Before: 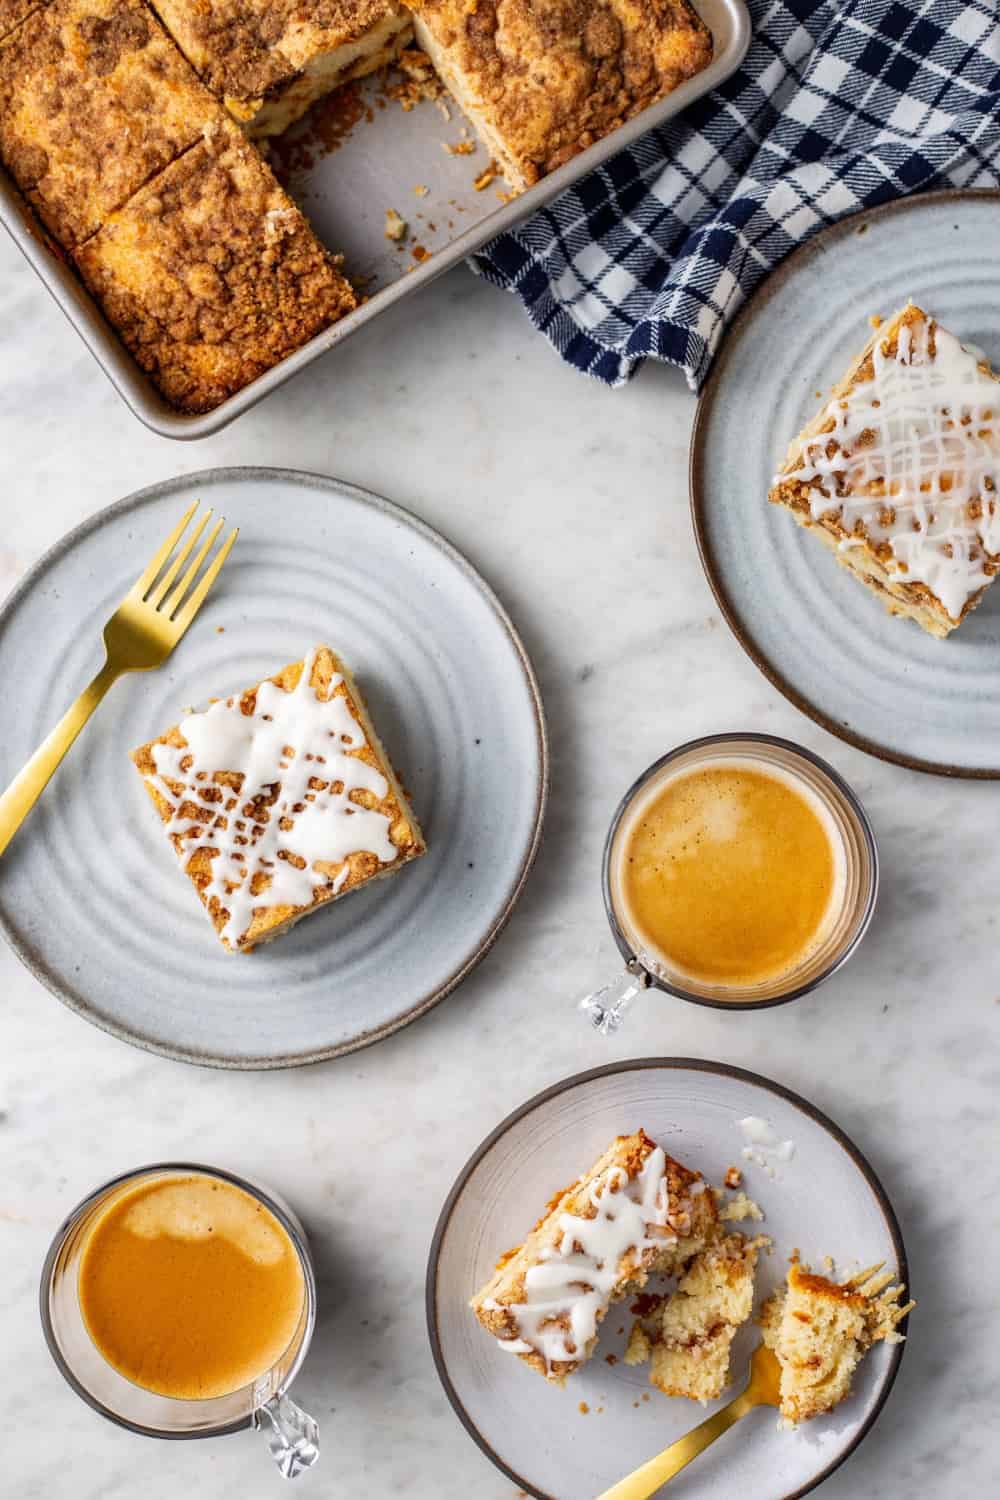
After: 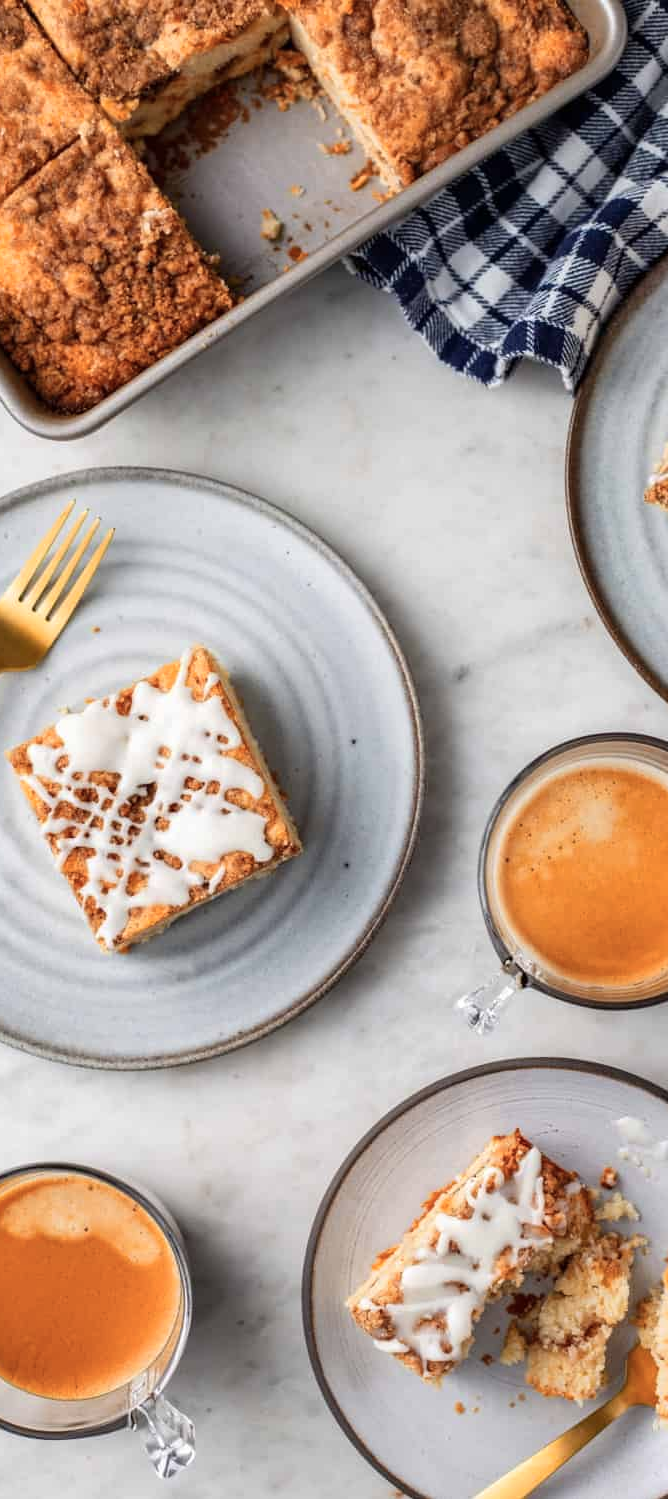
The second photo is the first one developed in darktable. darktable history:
crop and rotate: left 12.417%, right 20.773%
color zones: curves: ch1 [(0, 0.455) (0.063, 0.455) (0.286, 0.495) (0.429, 0.5) (0.571, 0.5) (0.714, 0.5) (0.857, 0.5) (1, 0.455)]; ch2 [(0, 0.532) (0.063, 0.521) (0.233, 0.447) (0.429, 0.489) (0.571, 0.5) (0.714, 0.5) (0.857, 0.5) (1, 0.532)]
